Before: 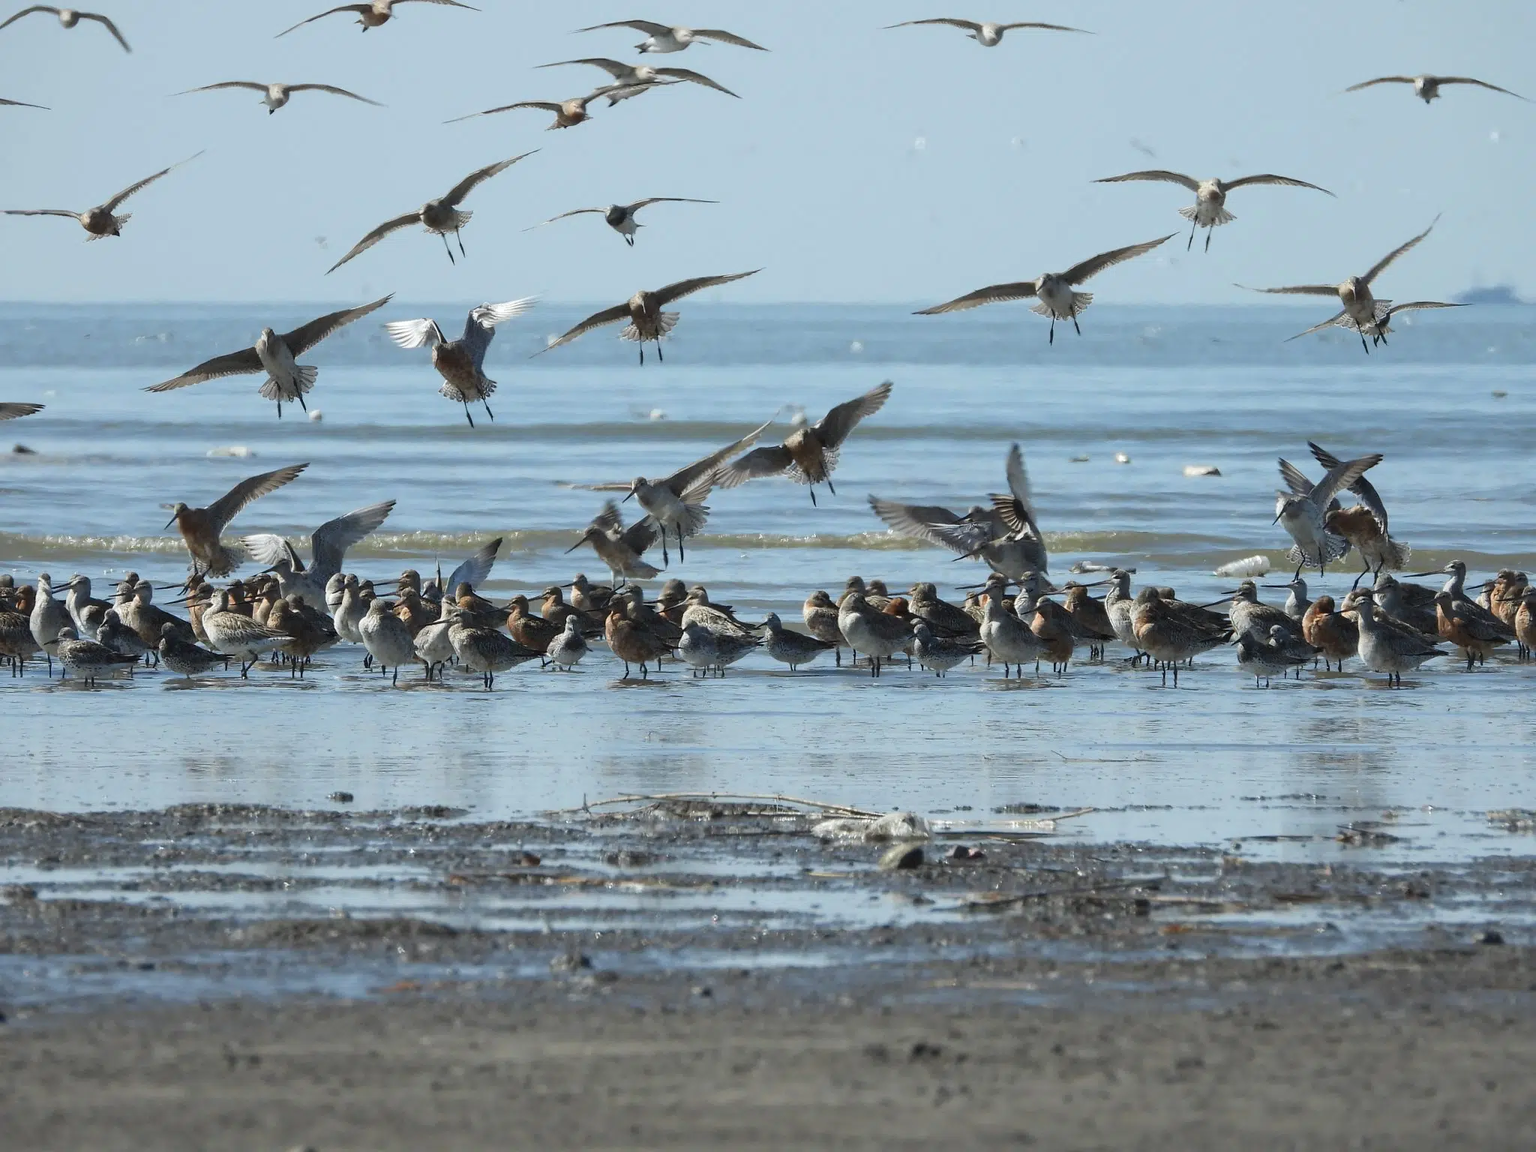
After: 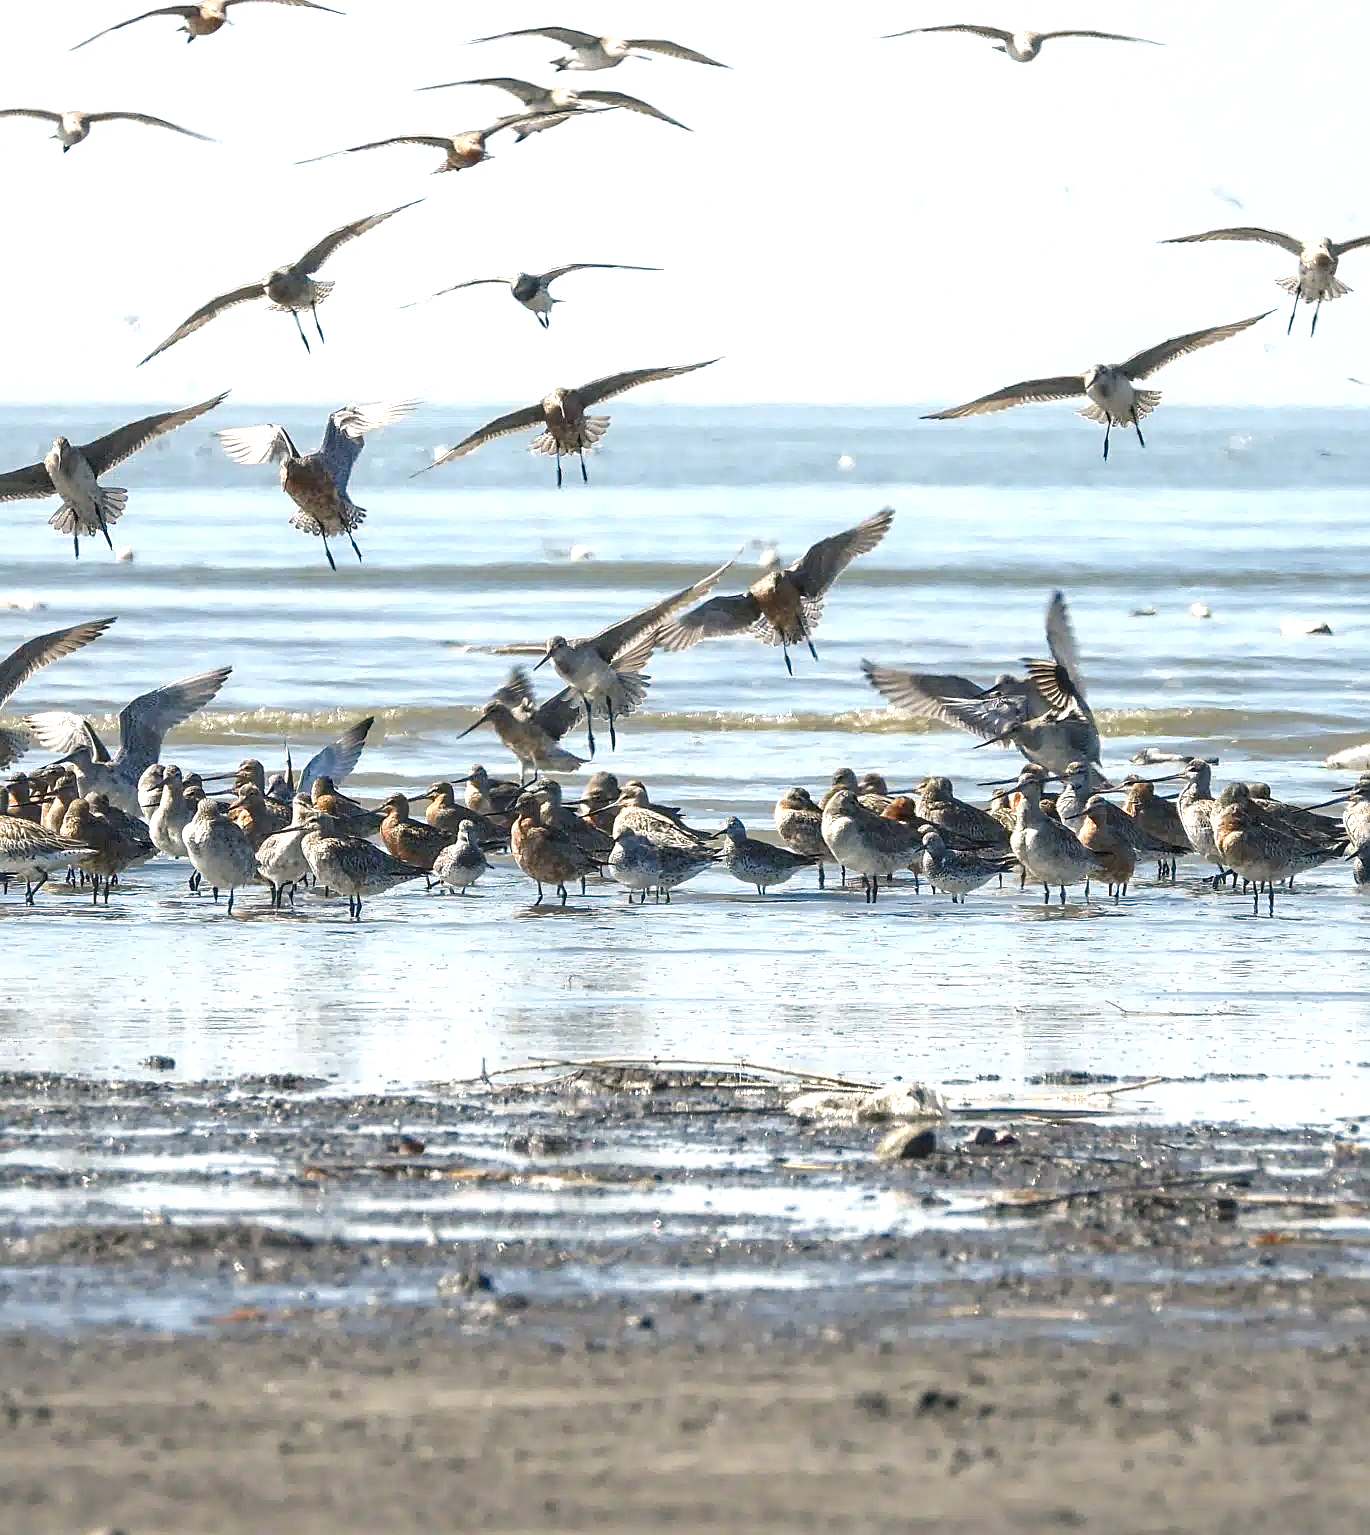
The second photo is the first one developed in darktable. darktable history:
exposure: black level correction 0, exposure 0.953 EV, compensate highlight preservation false
crop and rotate: left 14.457%, right 18.635%
color balance rgb: shadows lift › chroma 2.05%, shadows lift › hue 247.23°, highlights gain › chroma 2.99%, highlights gain › hue 60.15°, perceptual saturation grading › global saturation 20%, perceptual saturation grading › highlights -25.417%, perceptual saturation grading › shadows 24.993%
sharpen: on, module defaults
local contrast: detail 130%
